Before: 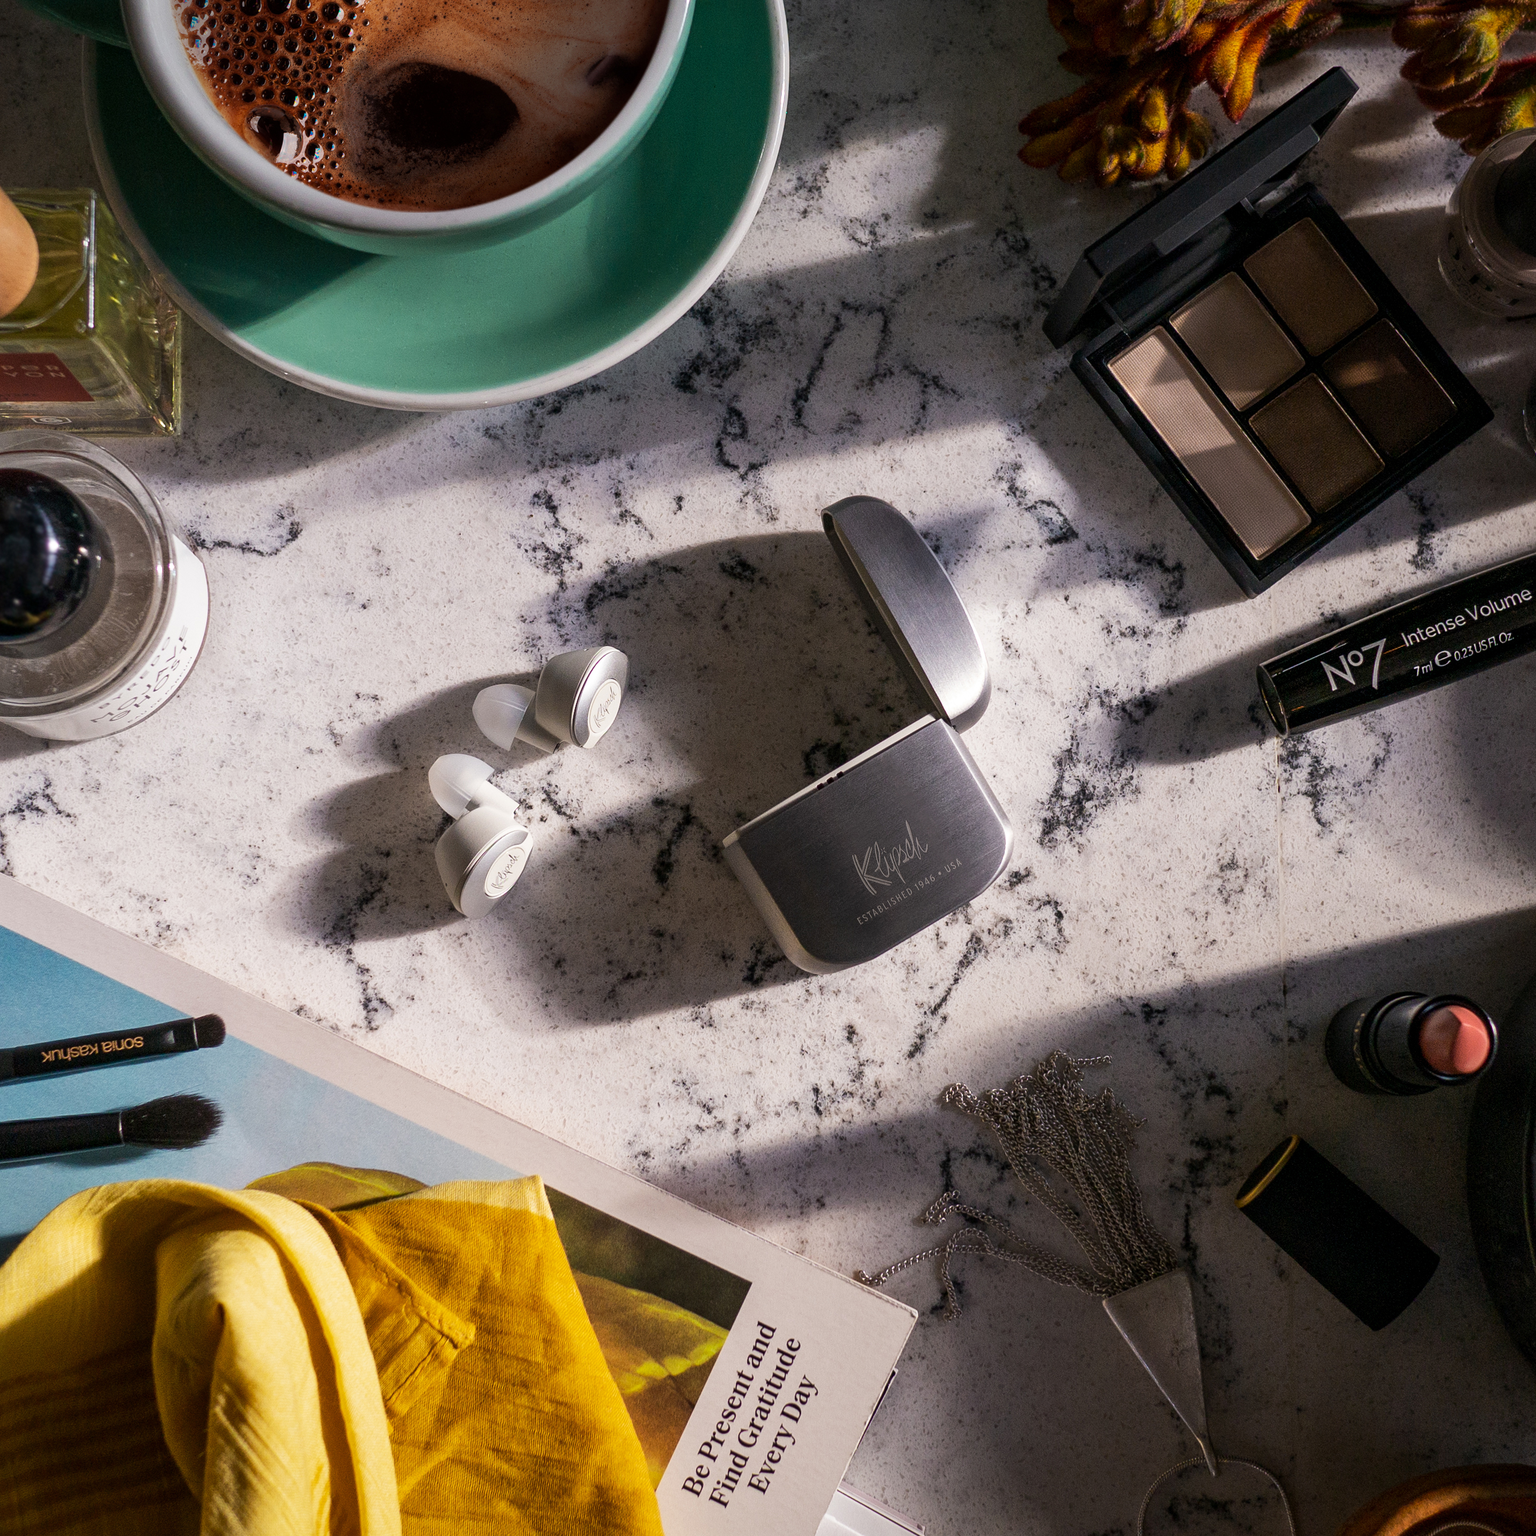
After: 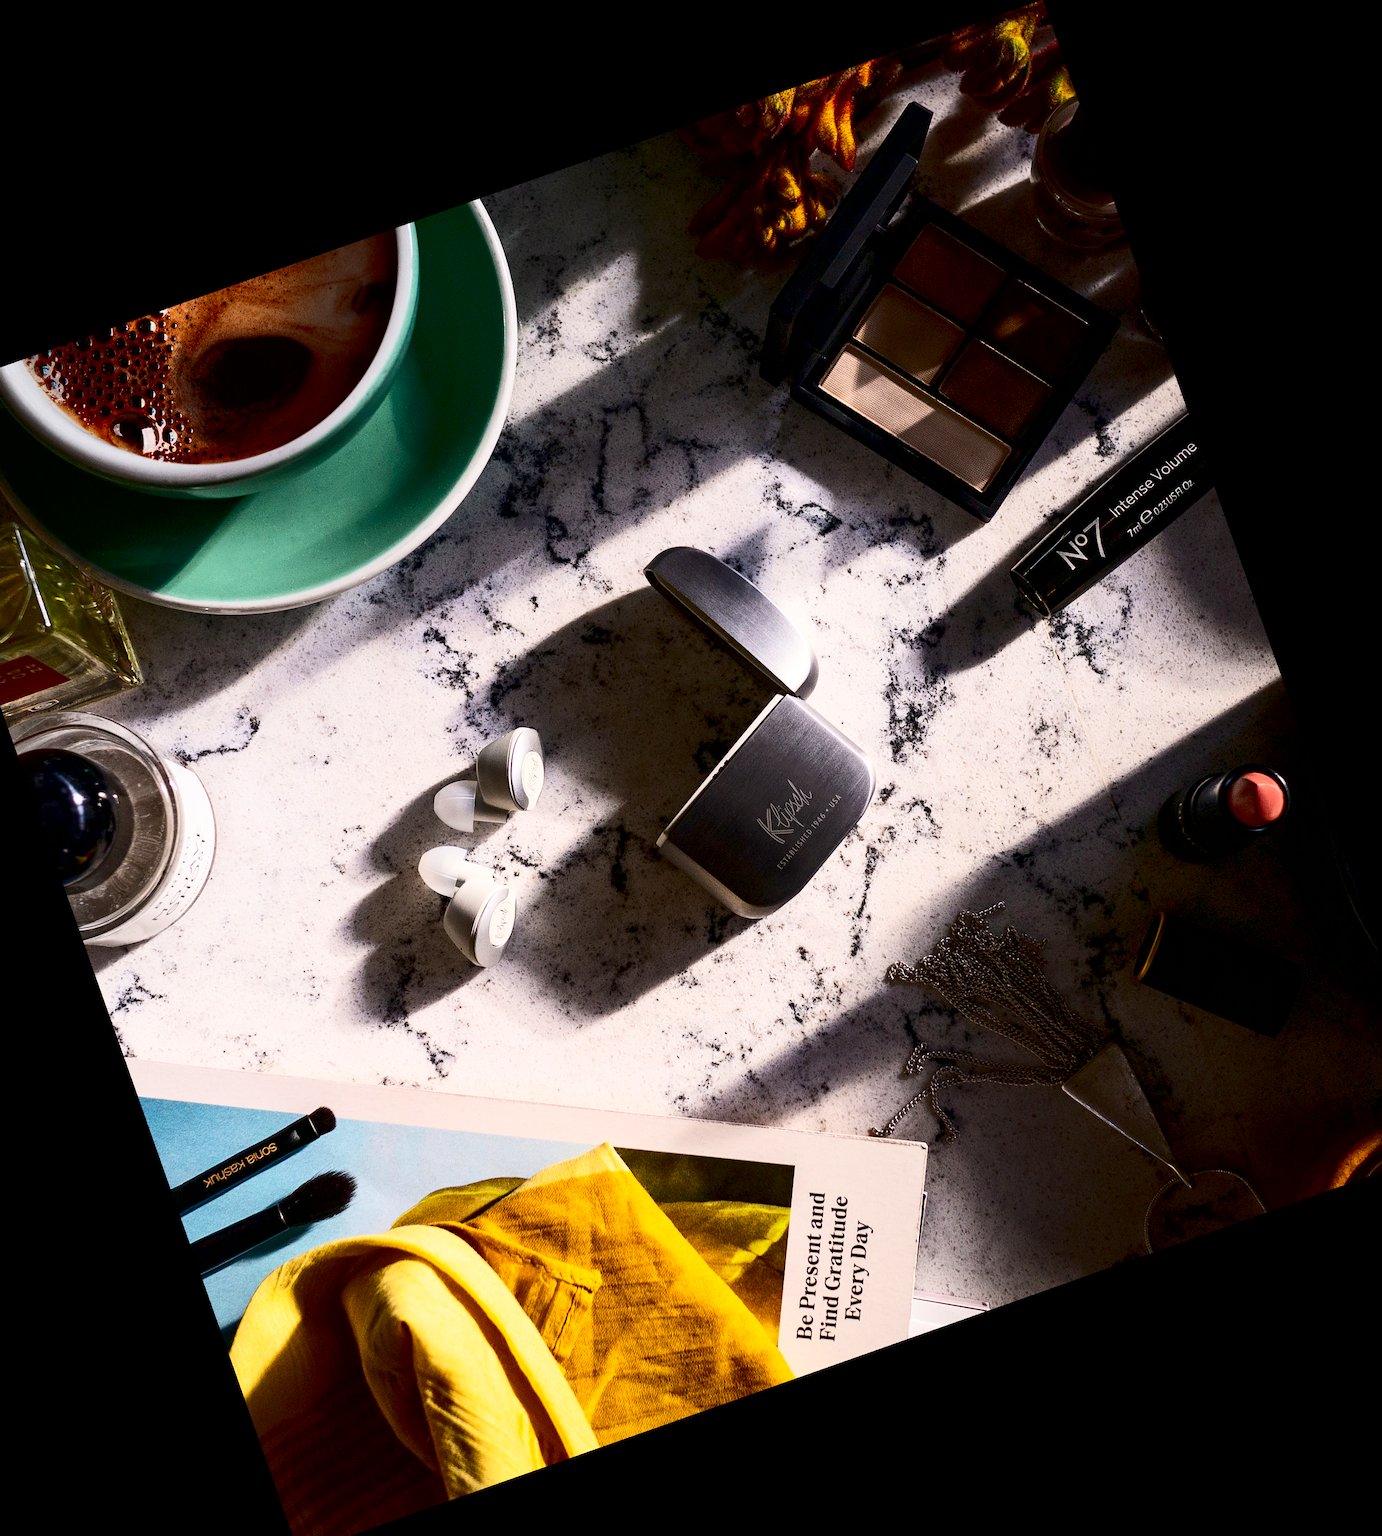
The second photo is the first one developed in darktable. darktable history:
exposure: black level correction 0.011, compensate highlight preservation false
contrast brightness saturation: contrast 0.4, brightness 0.1, saturation 0.21
crop and rotate: angle 19.43°, left 6.812%, right 4.125%, bottom 1.087%
